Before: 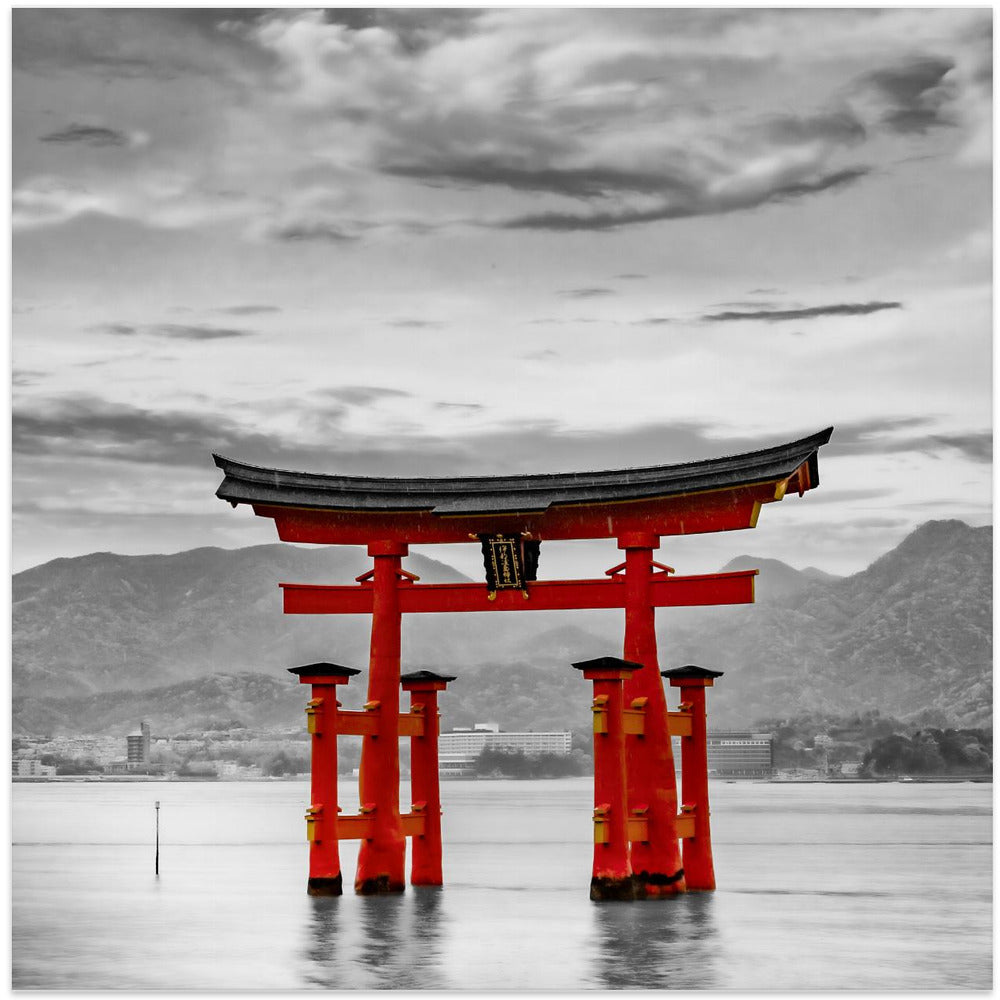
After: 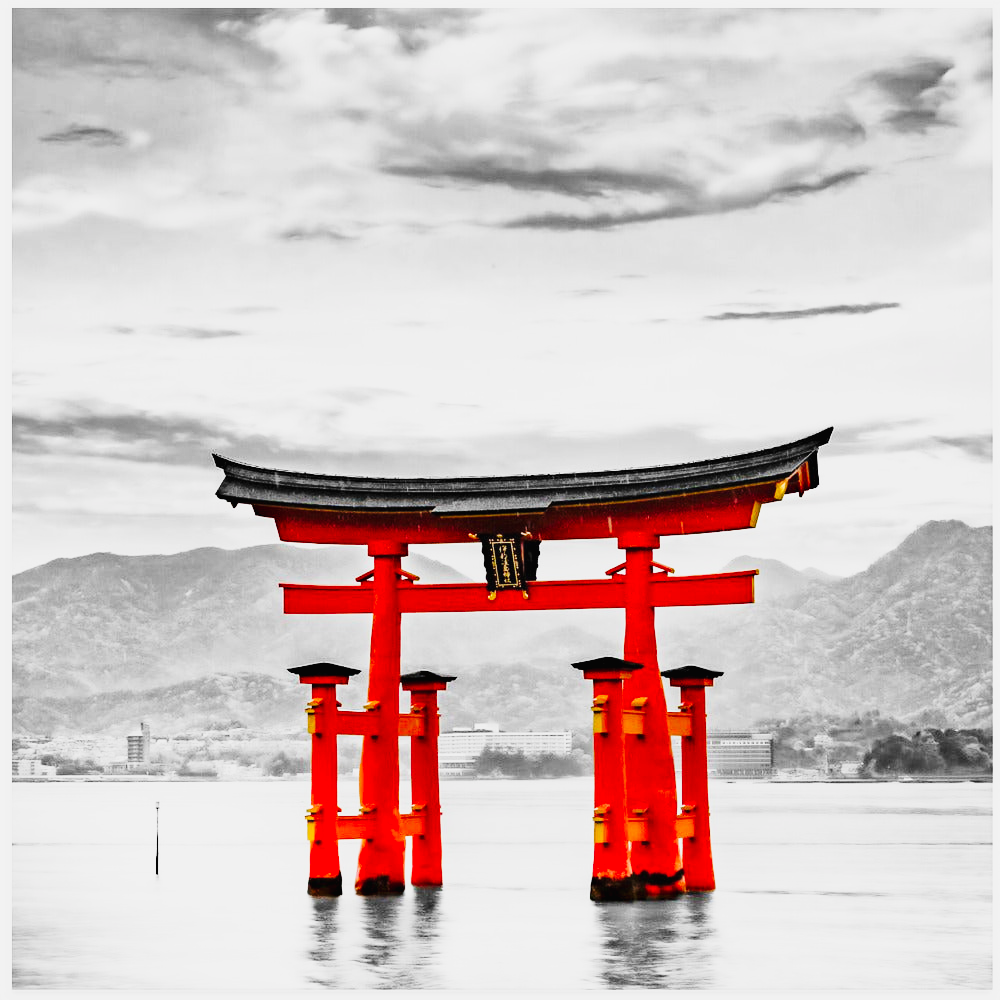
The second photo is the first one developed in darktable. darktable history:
haze removal: compatibility mode true
tone curve: curves: ch0 [(0, 0.013) (0.036, 0.045) (0.274, 0.286) (0.566, 0.623) (0.794, 0.827) (1, 0.953)]; ch1 [(0, 0) (0.389, 0.403) (0.462, 0.48) (0.499, 0.5) (0.524, 0.527) (0.57, 0.599) (0.626, 0.65) (0.761, 0.781) (1, 1)]; ch2 [(0, 0) (0.464, 0.478) (0.5, 0.501) (0.533, 0.542) (0.599, 0.613) (0.704, 0.731) (1, 1)], preserve colors none
base curve: curves: ch0 [(0, 0) (0.026, 0.03) (0.109, 0.232) (0.351, 0.748) (0.669, 0.968) (1, 1)], exposure shift 0.568, preserve colors none
